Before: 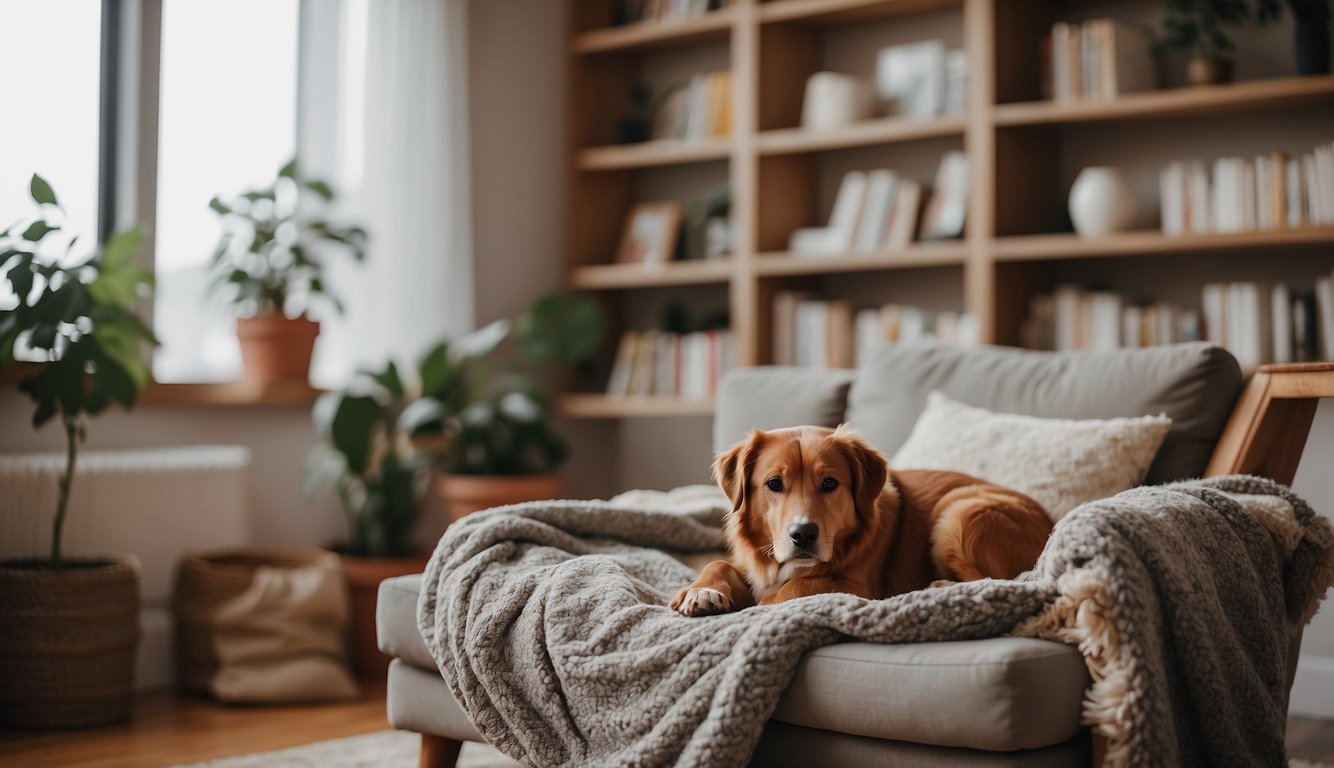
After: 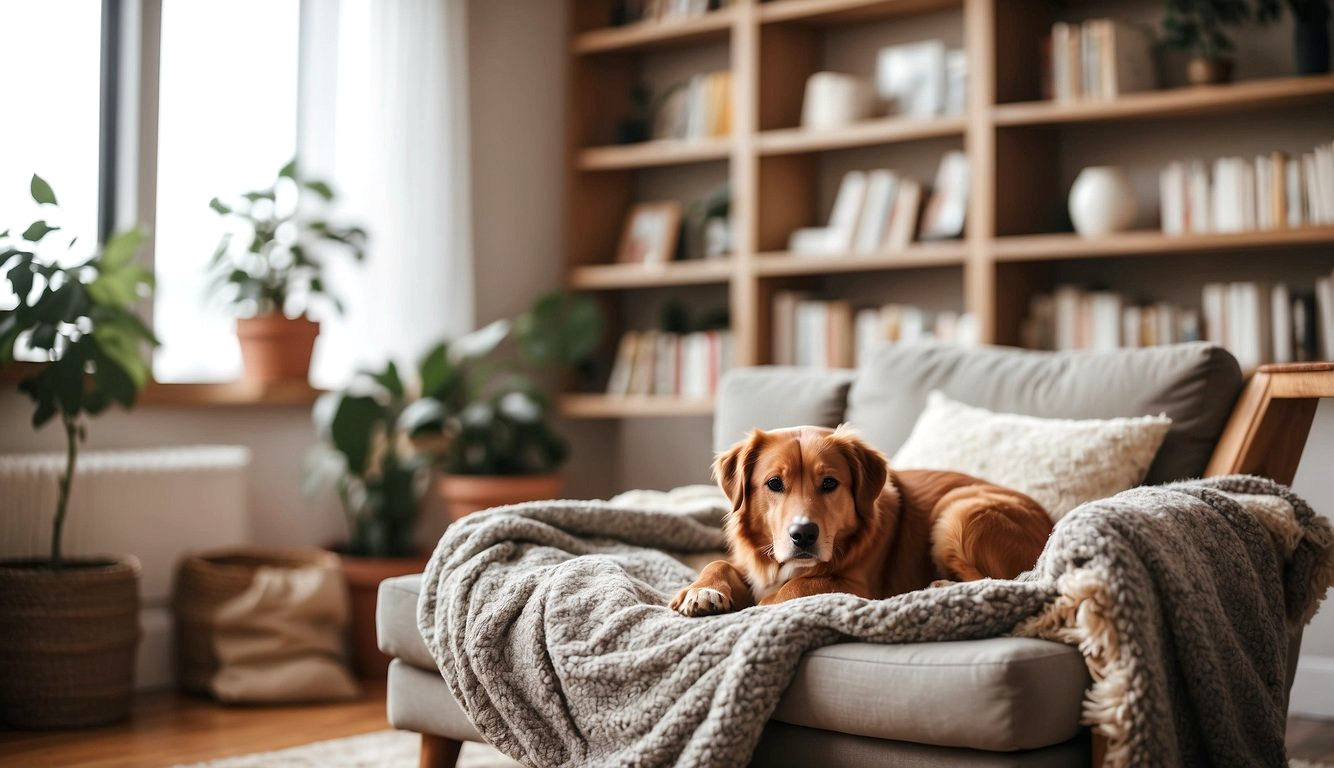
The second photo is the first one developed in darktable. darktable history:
exposure: black level correction 0, exposure 0.498 EV, compensate highlight preservation false
local contrast: highlights 100%, shadows 99%, detail 119%, midtone range 0.2
shadows and highlights: shadows -31.02, highlights 29.98
color calibration: illuminant same as pipeline (D50), adaptation XYZ, x 0.347, y 0.358, temperature 5012.82 K
